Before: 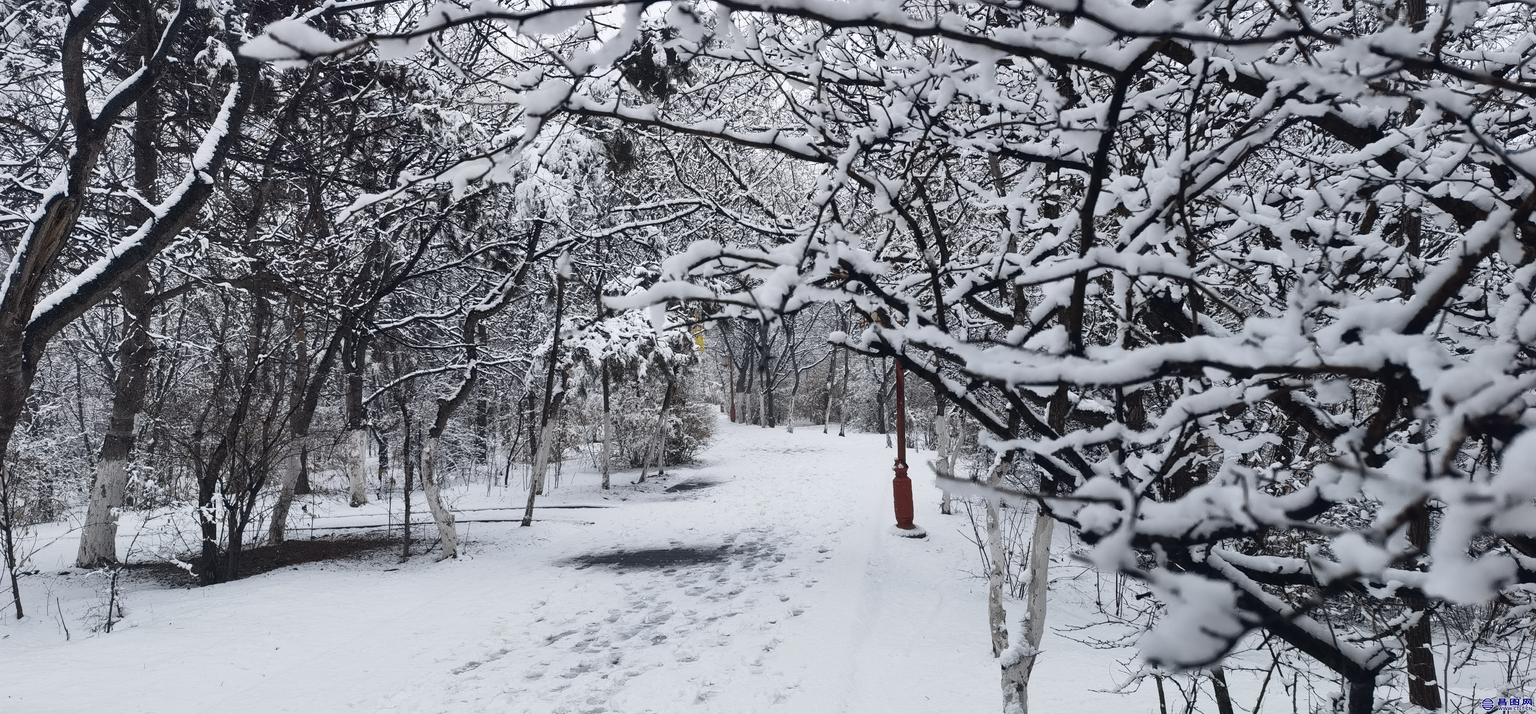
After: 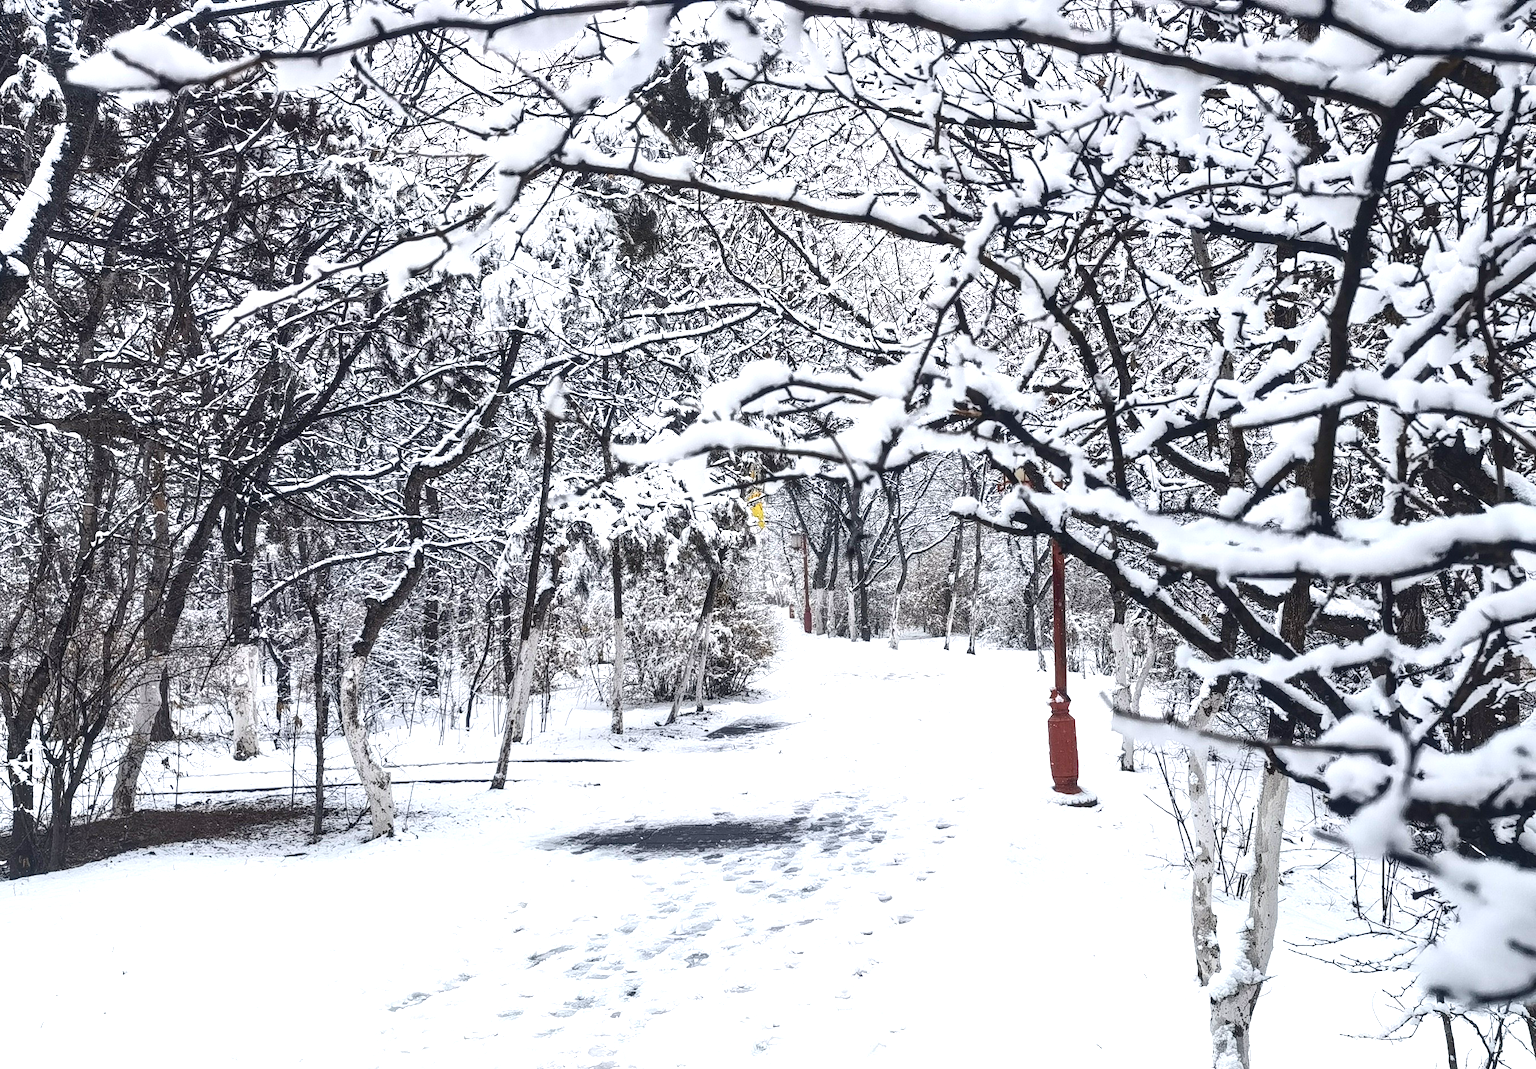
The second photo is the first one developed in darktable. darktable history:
exposure: exposure 1 EV, compensate highlight preservation false
local contrast: on, module defaults
crop and rotate: left 12.667%, right 20.624%
contrast brightness saturation: contrast 0.155, brightness -0.014, saturation 0.096
